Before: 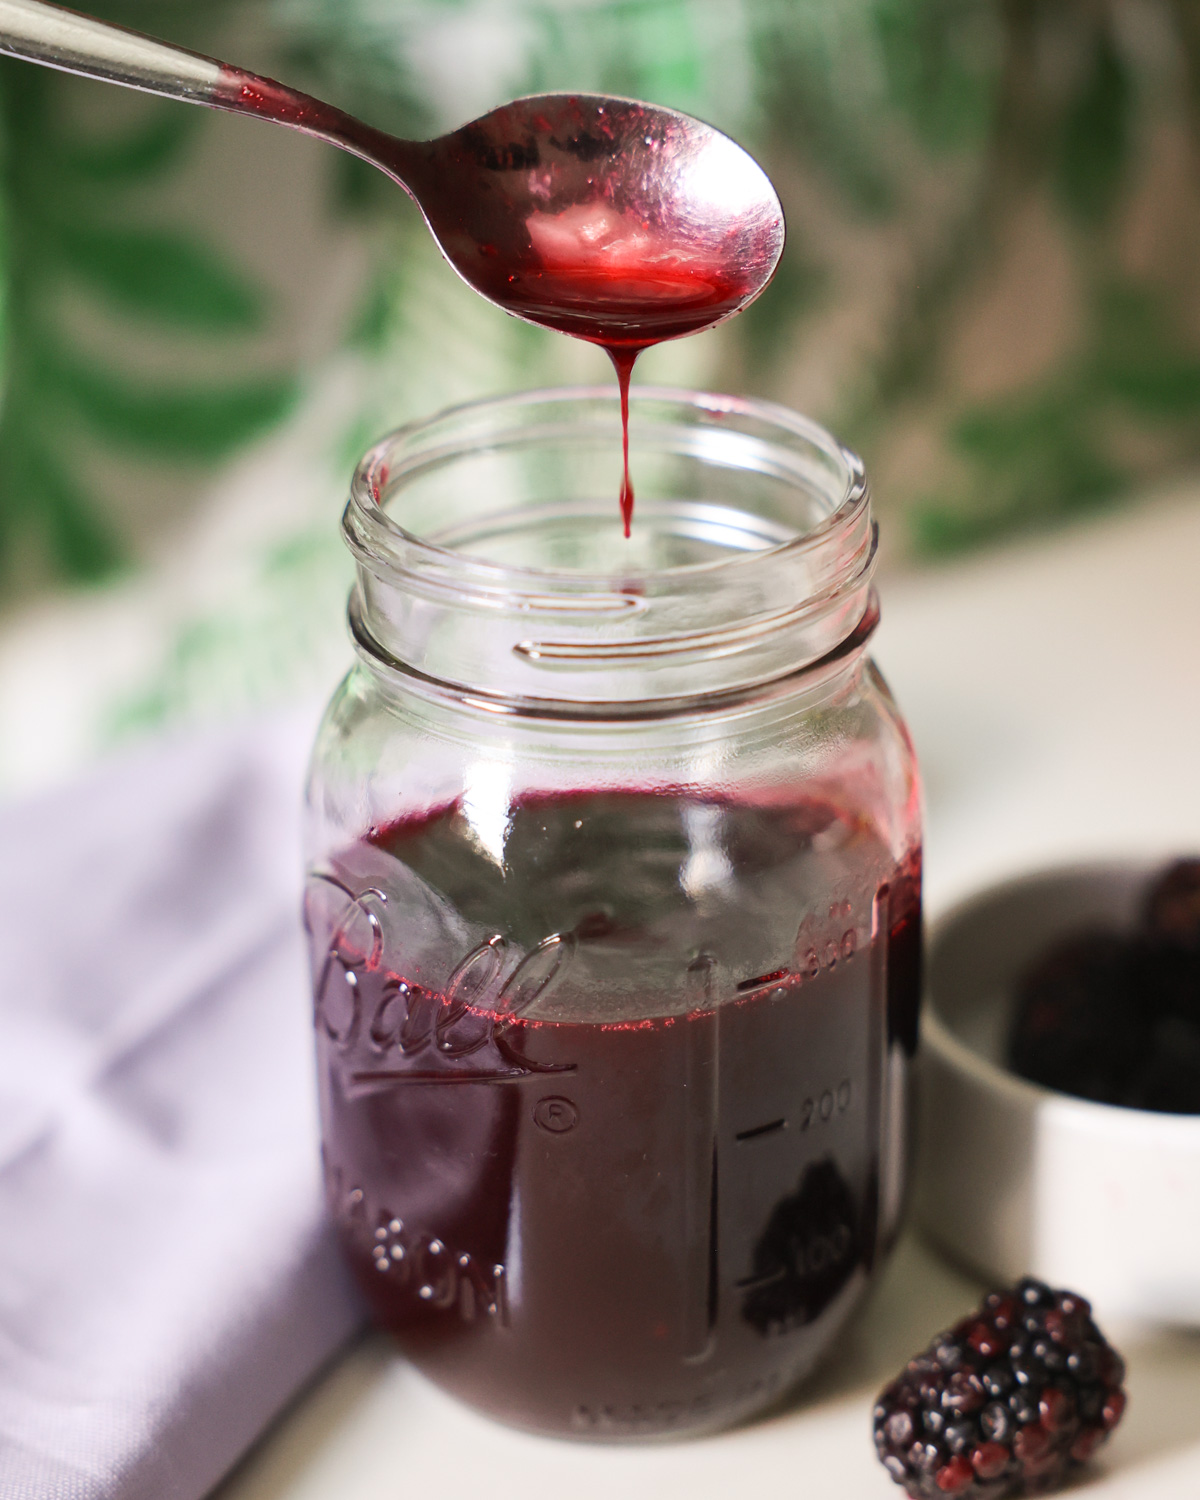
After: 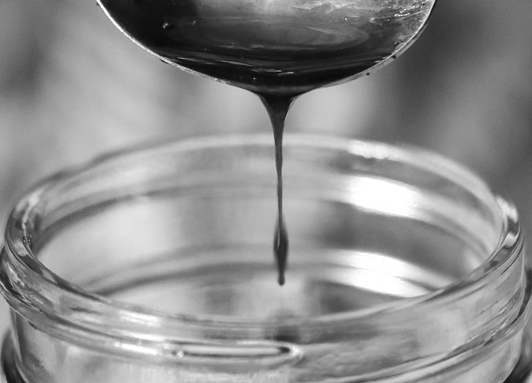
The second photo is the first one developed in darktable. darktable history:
color zones: curves: ch0 [(0, 0.613) (0.01, 0.613) (0.245, 0.448) (0.498, 0.529) (0.642, 0.665) (0.879, 0.777) (0.99, 0.613)]; ch1 [(0, 0) (0.143, 0) (0.286, 0) (0.429, 0) (0.571, 0) (0.714, 0) (0.857, 0)]
crop: left 28.839%, top 16.872%, right 26.808%, bottom 57.55%
shadows and highlights: white point adjustment 0.105, highlights -69.12, shadows color adjustment 99.17%, highlights color adjustment 0.469%, soften with gaussian
color balance rgb: power › luminance -14.866%, global offset › luminance 0.224%, global offset › hue 171.81°, perceptual saturation grading › global saturation 30.873%, global vibrance 14.241%
